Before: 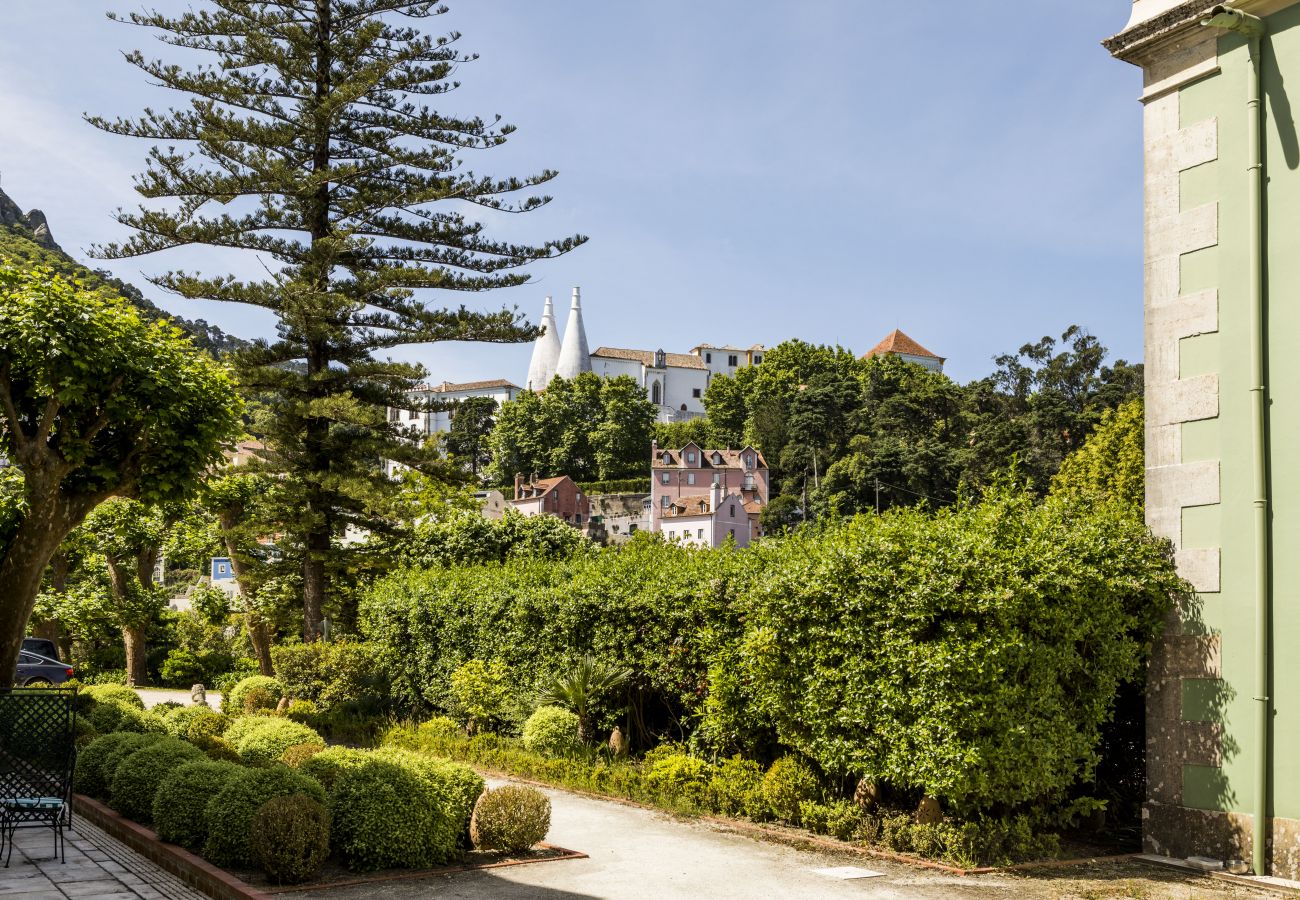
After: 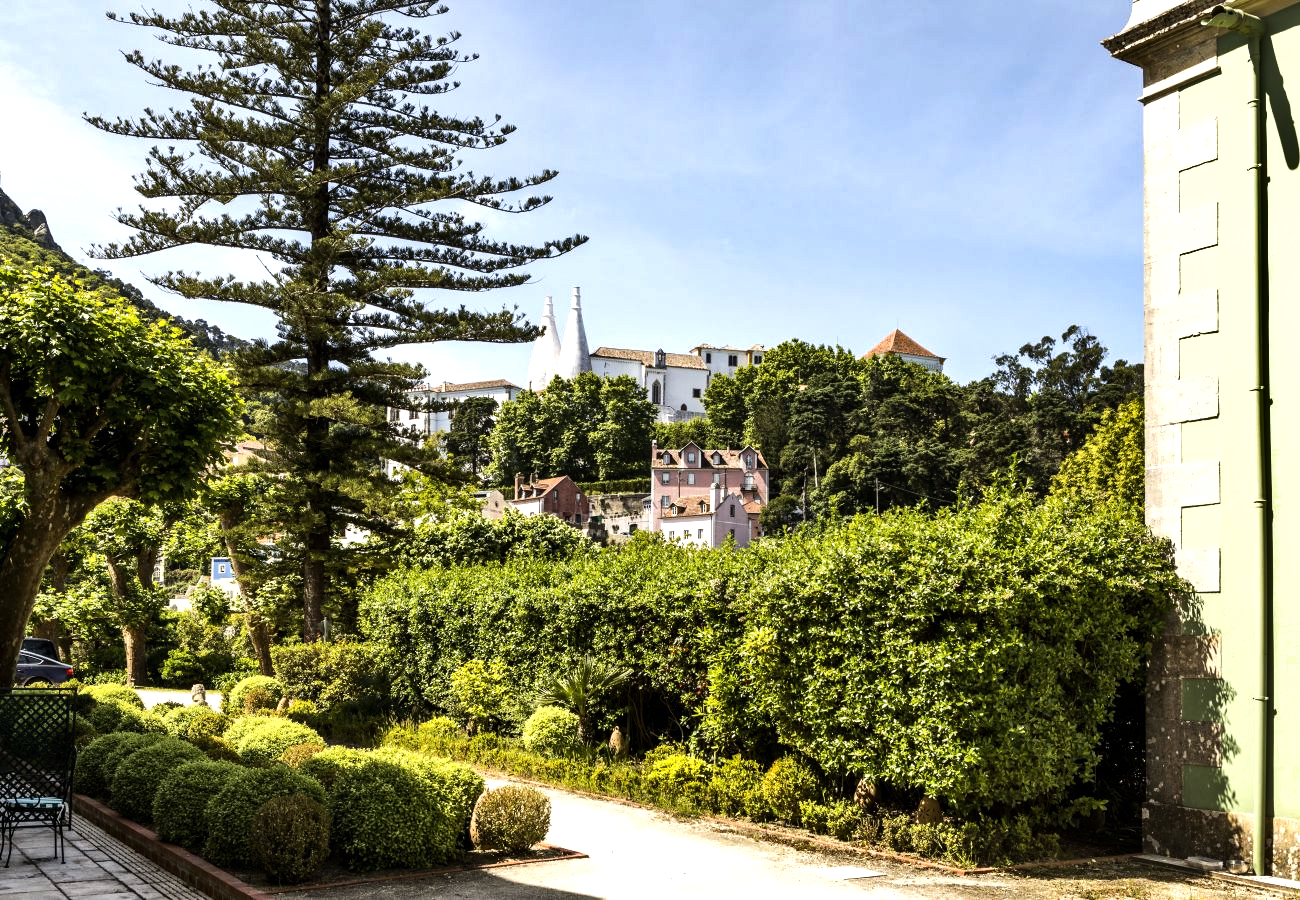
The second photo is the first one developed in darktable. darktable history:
tone equalizer: -8 EV -0.713 EV, -7 EV -0.71 EV, -6 EV -0.577 EV, -5 EV -0.381 EV, -3 EV 0.394 EV, -2 EV 0.6 EV, -1 EV 0.679 EV, +0 EV 0.723 EV, edges refinement/feathering 500, mask exposure compensation -1.57 EV, preserve details no
shadows and highlights: low approximation 0.01, soften with gaussian
